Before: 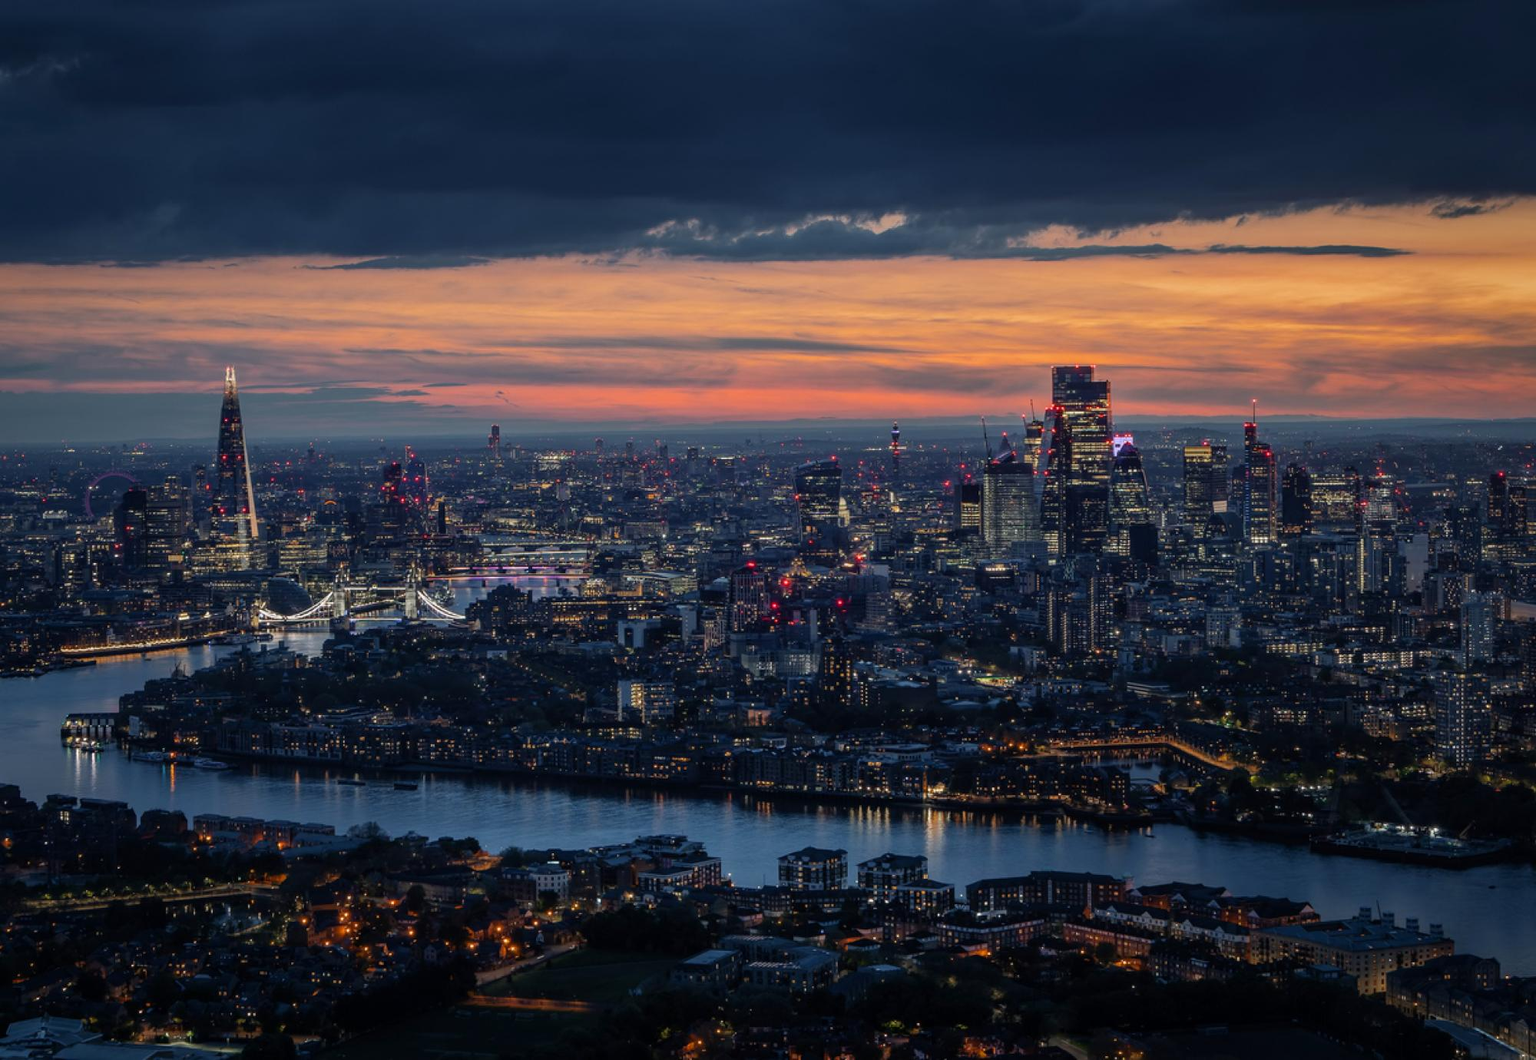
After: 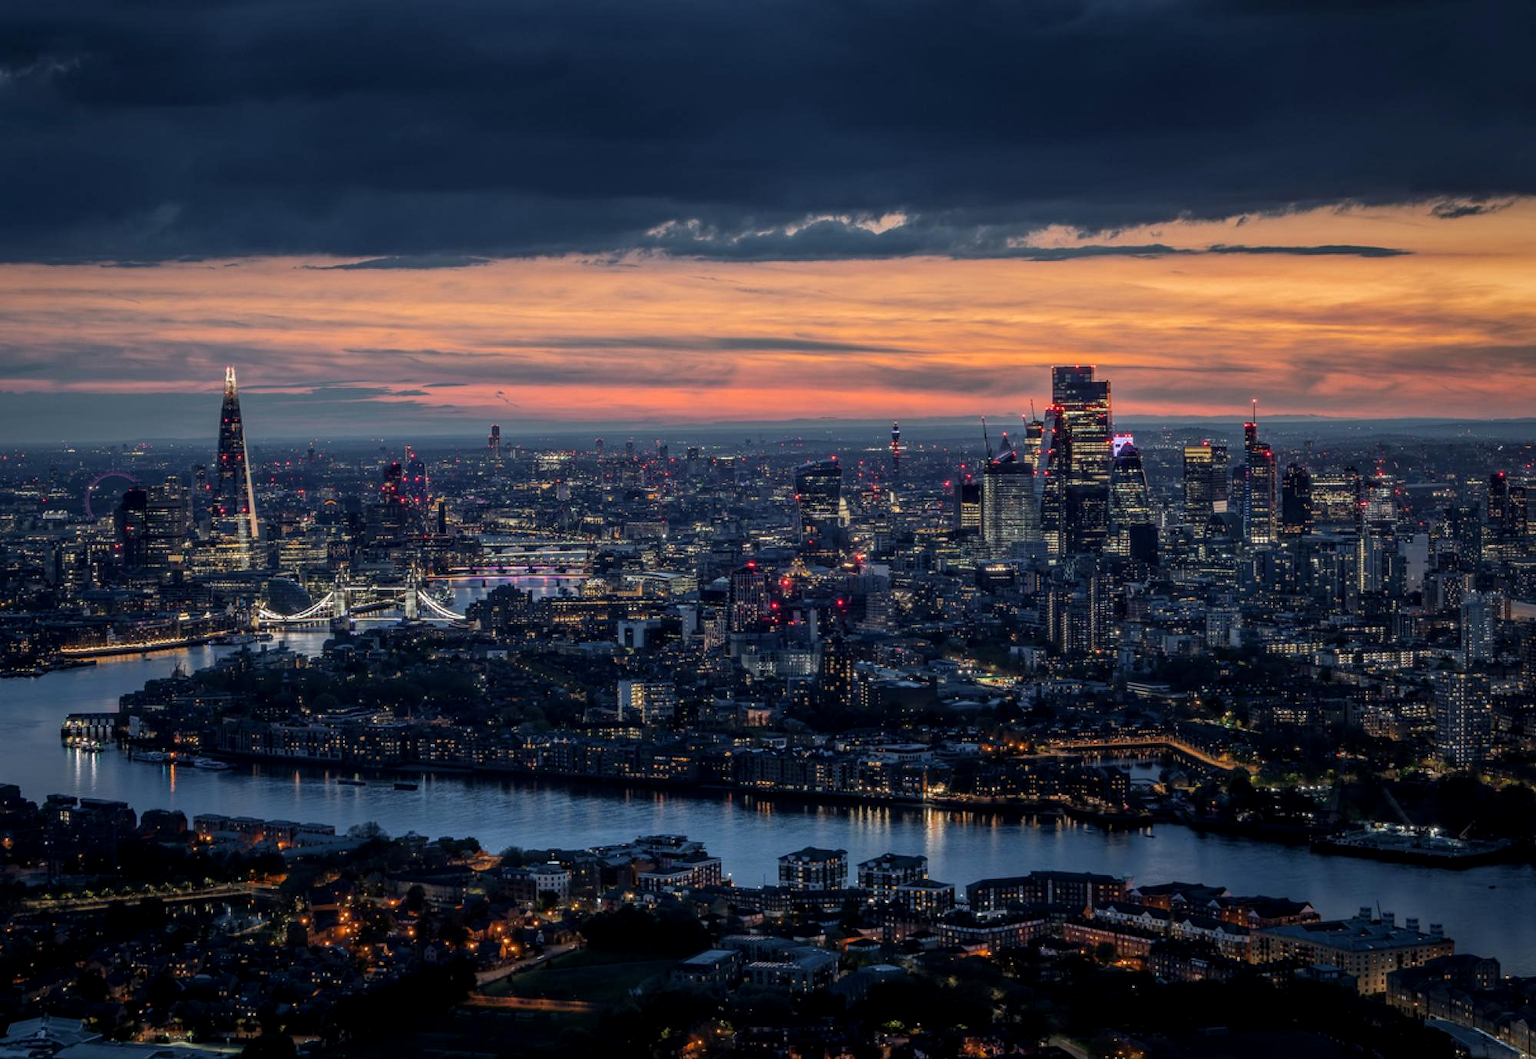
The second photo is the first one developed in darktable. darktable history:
exposure: compensate highlight preservation false
local contrast: detail 130%
